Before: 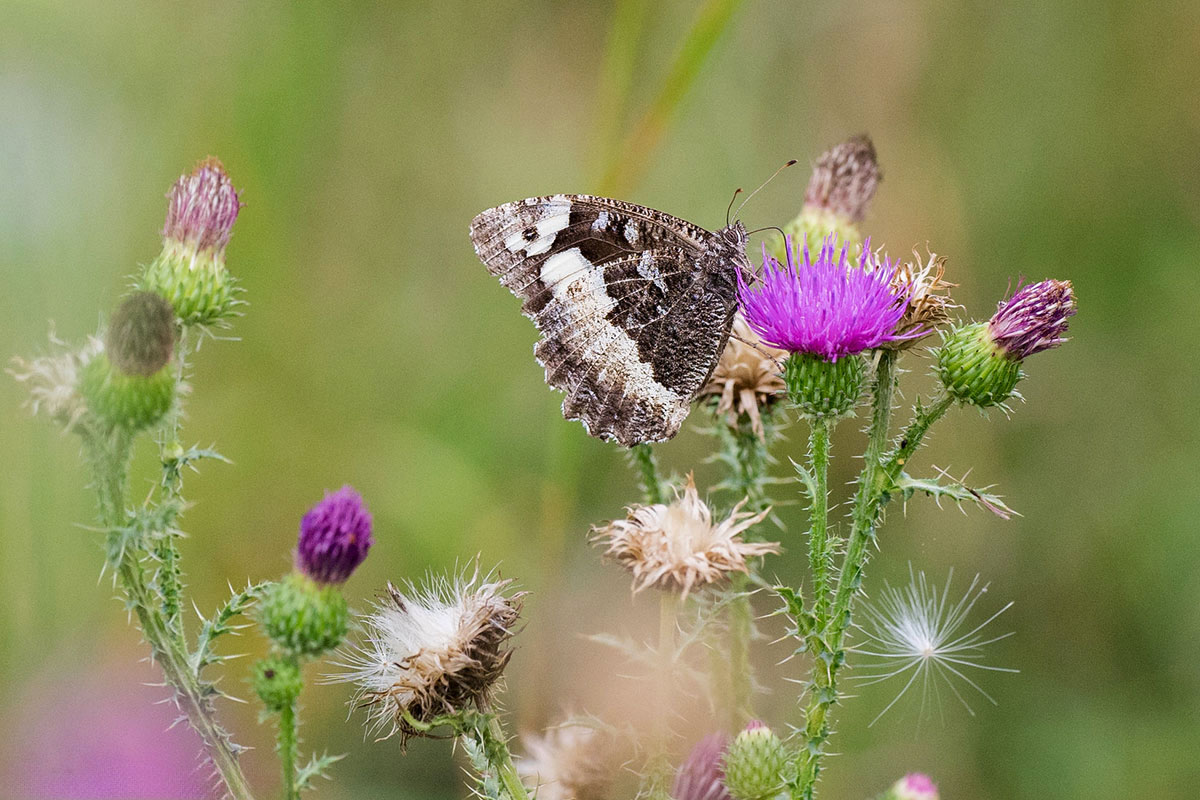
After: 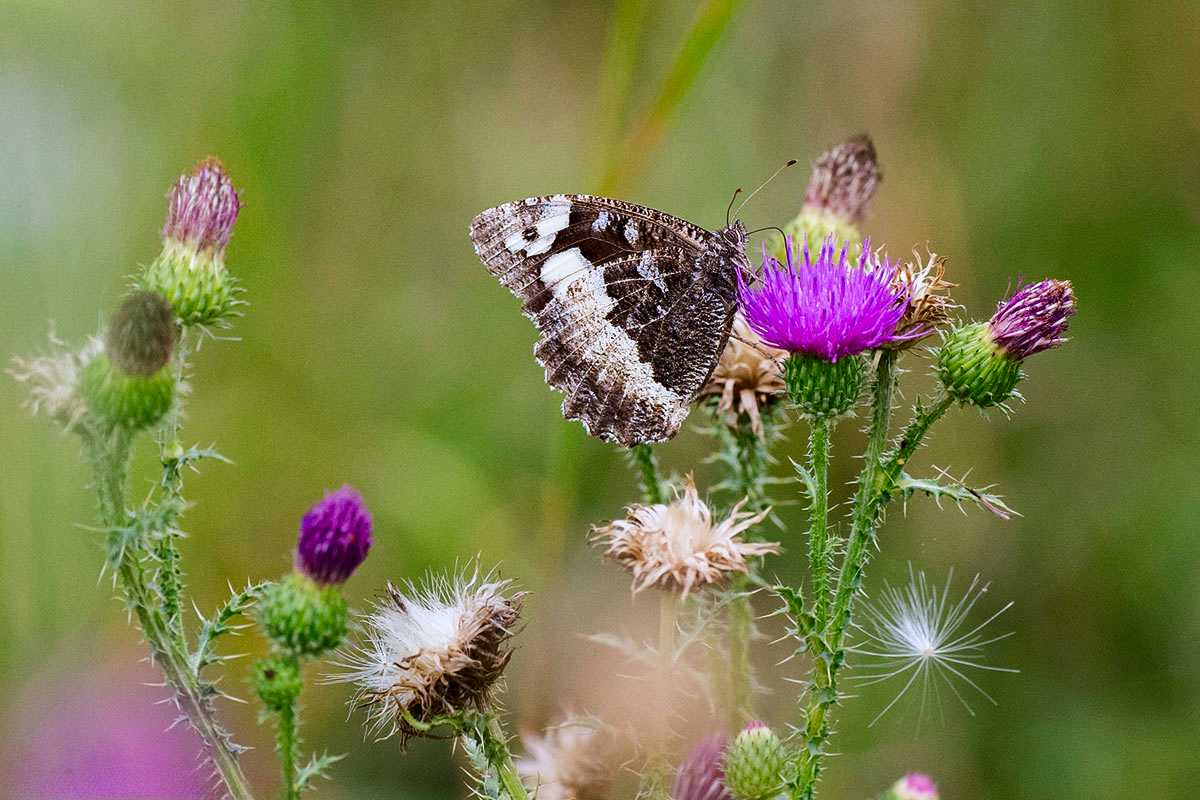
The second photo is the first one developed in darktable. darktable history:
color correction: highlights a* -0.137, highlights b* -5.91, shadows a* -0.137, shadows b* -0.137
contrast brightness saturation: contrast 0.12, brightness -0.12, saturation 0.2
